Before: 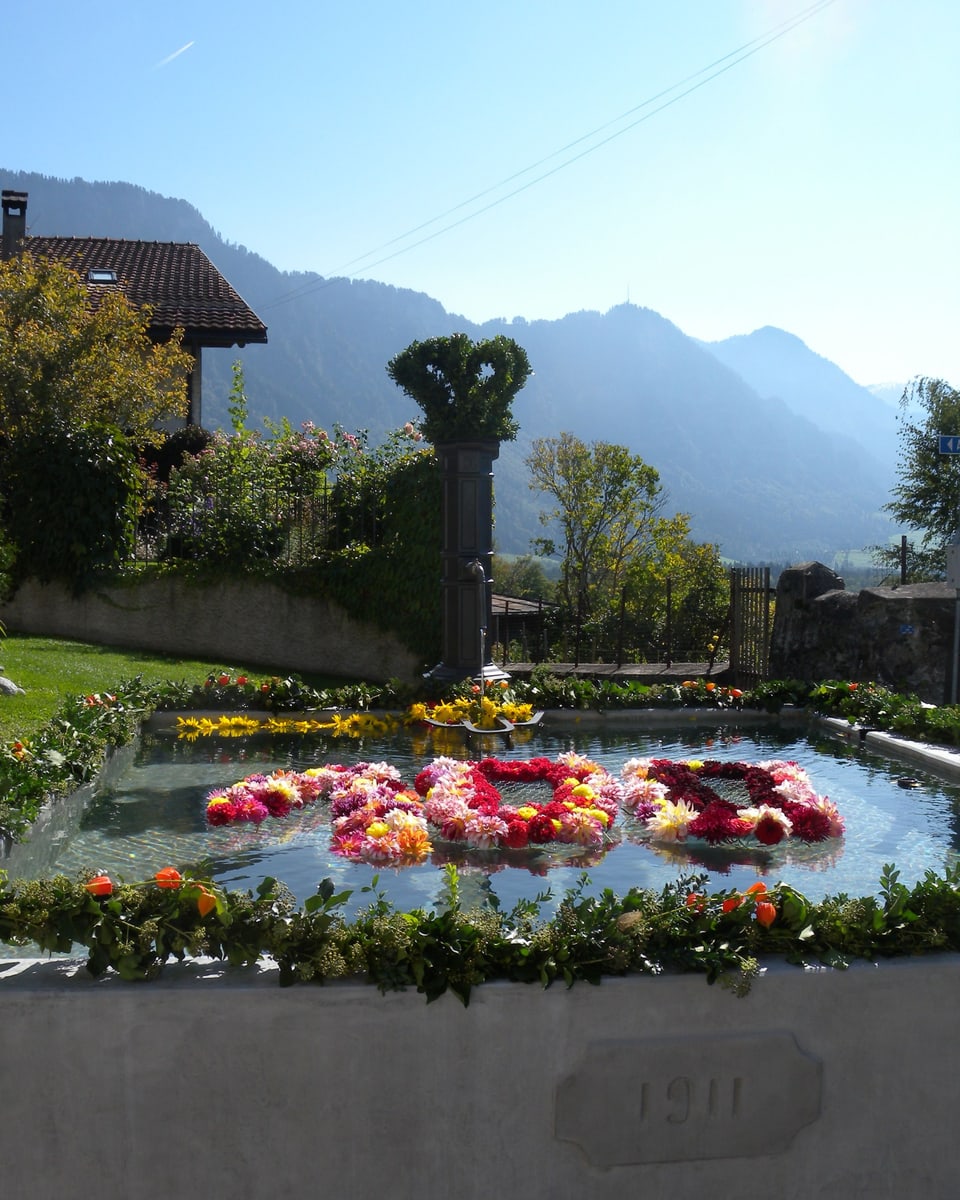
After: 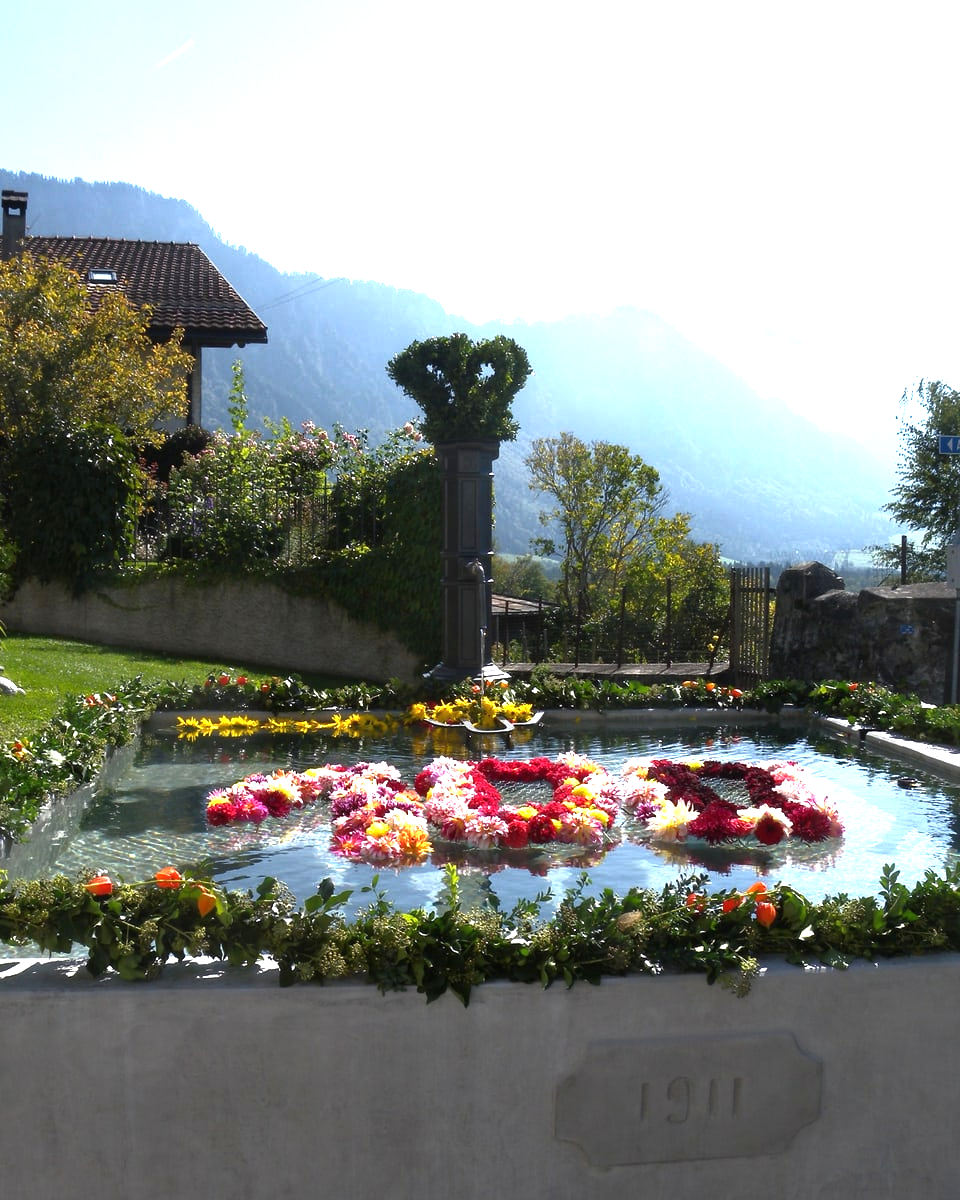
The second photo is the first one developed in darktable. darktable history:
exposure: black level correction 0, exposure 0.589 EV, compensate highlight preservation false
tone equalizer: -8 EV 0 EV, -7 EV -0.003 EV, -6 EV 0.003 EV, -5 EV -0.024 EV, -4 EV -0.123 EV, -3 EV -0.14 EV, -2 EV 0.217 EV, -1 EV 0.728 EV, +0 EV 0.478 EV, edges refinement/feathering 500, mask exposure compensation -1.57 EV, preserve details no
